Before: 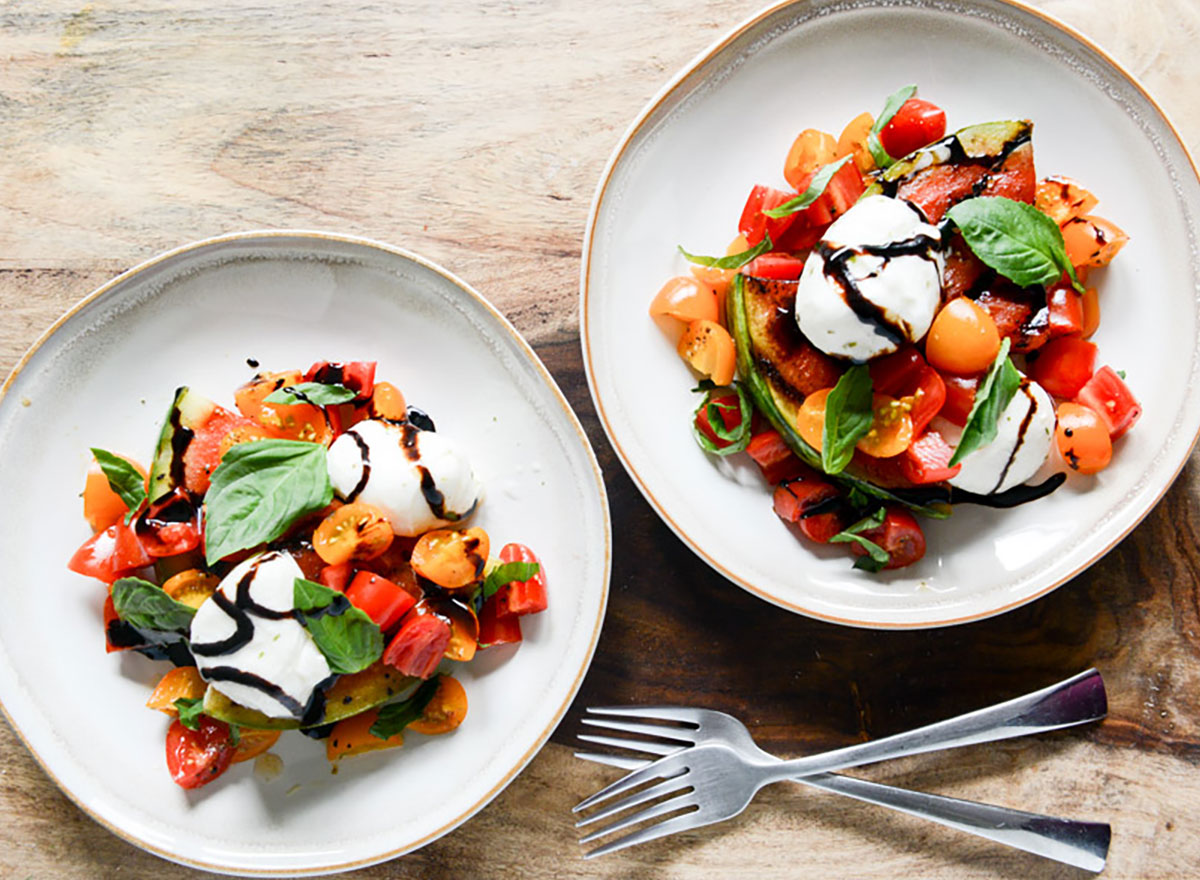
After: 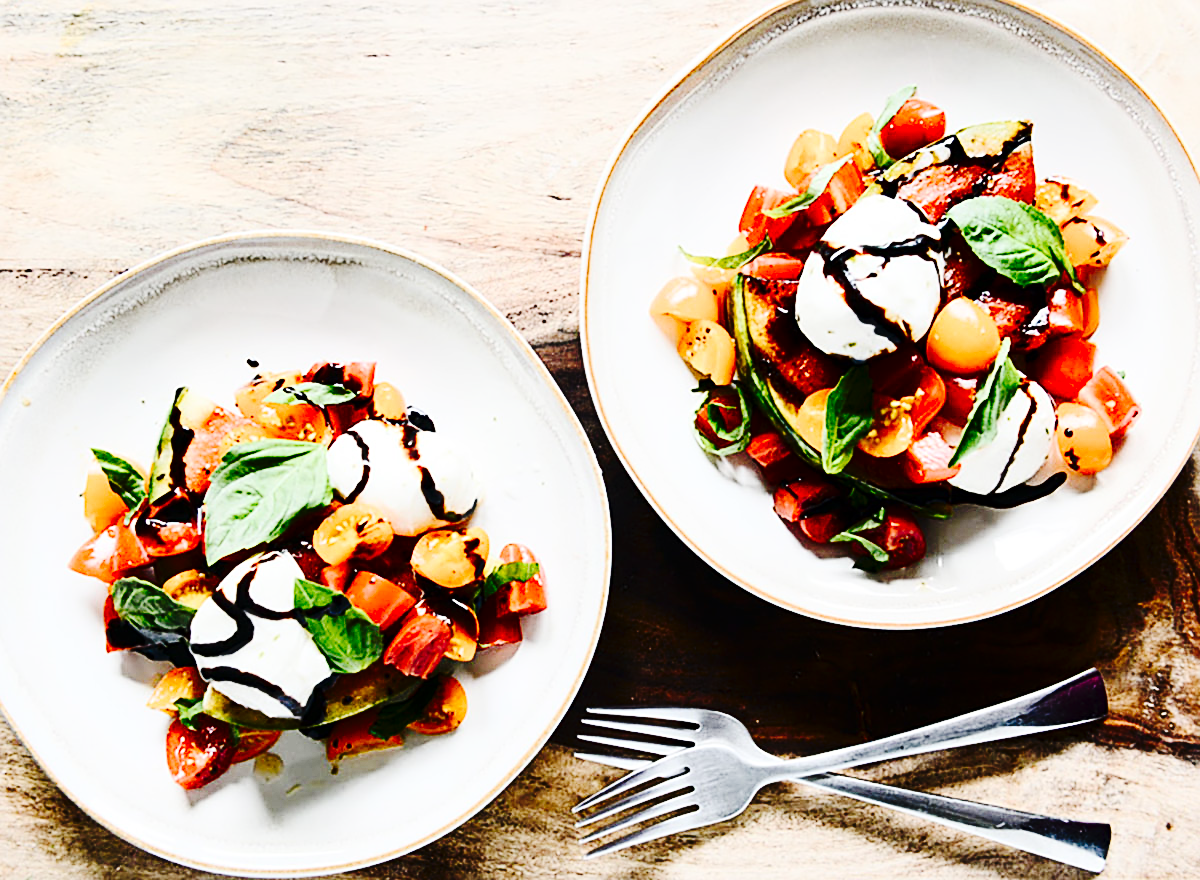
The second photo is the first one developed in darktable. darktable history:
sharpen: on, module defaults
contrast brightness saturation: contrast 0.297
tone curve: curves: ch0 [(0, 0) (0.003, 0.003) (0.011, 0.009) (0.025, 0.018) (0.044, 0.027) (0.069, 0.034) (0.1, 0.043) (0.136, 0.056) (0.177, 0.084) (0.224, 0.138) (0.277, 0.203) (0.335, 0.329) (0.399, 0.451) (0.468, 0.572) (0.543, 0.671) (0.623, 0.754) (0.709, 0.821) (0.801, 0.88) (0.898, 0.938) (1, 1)], preserve colors none
